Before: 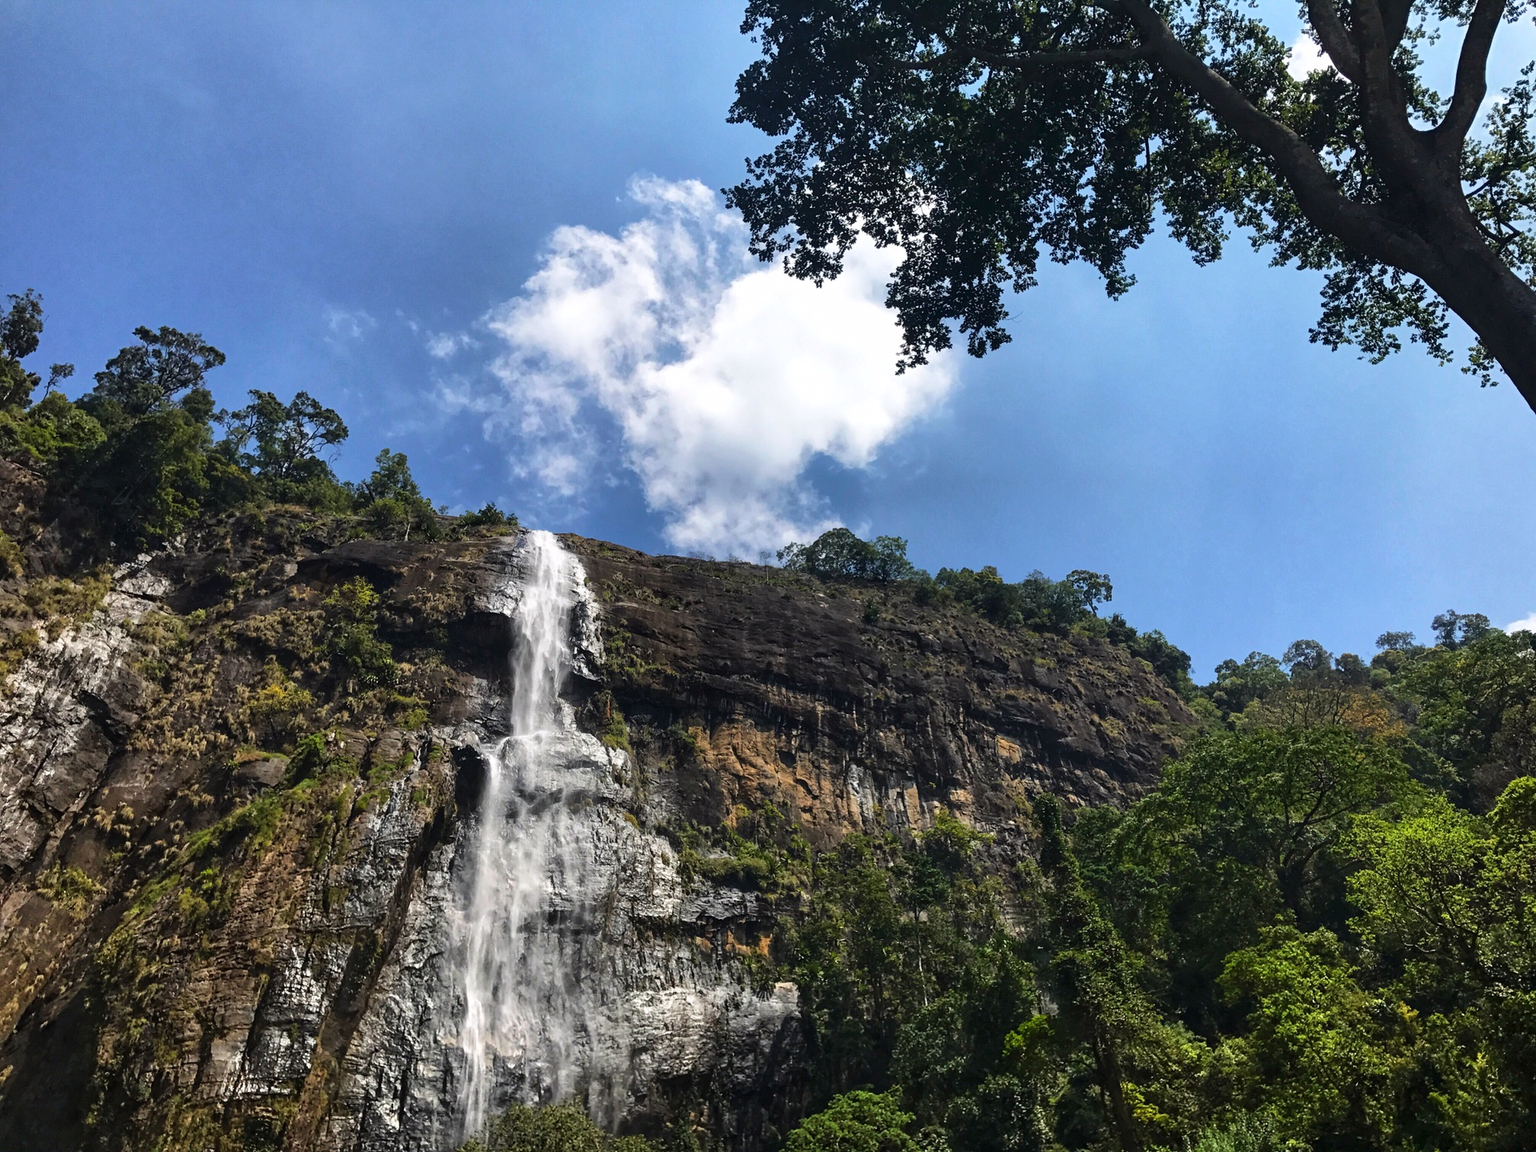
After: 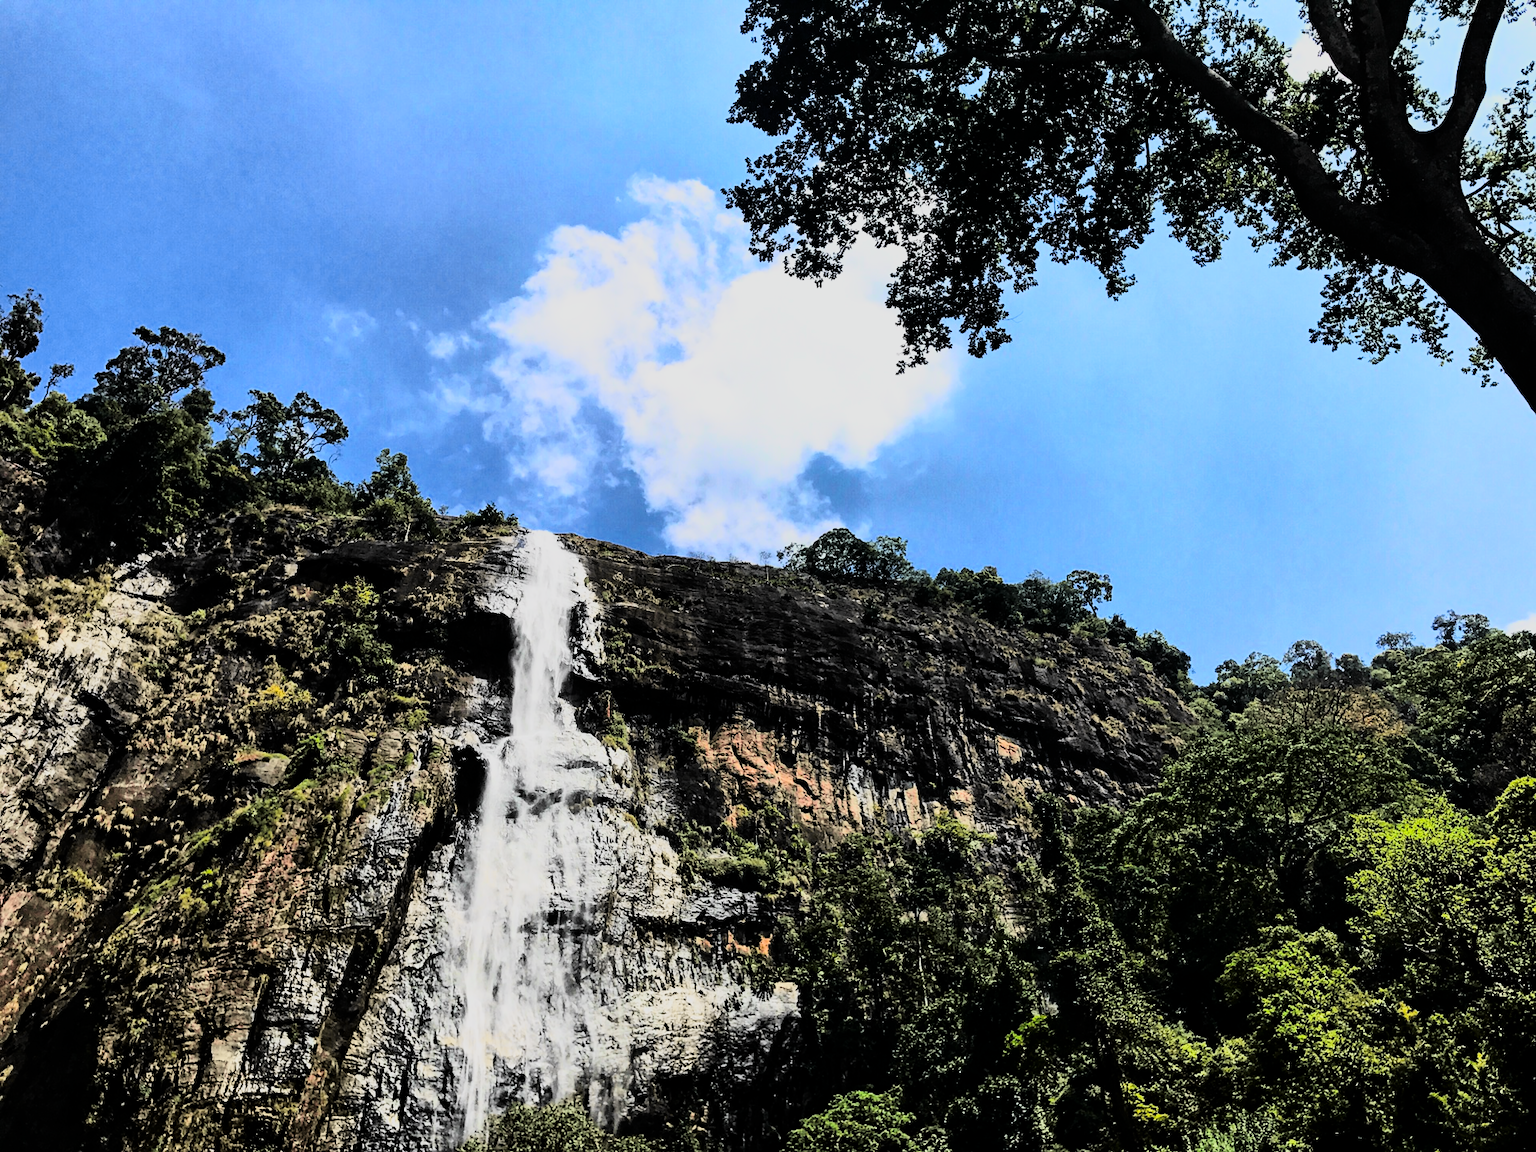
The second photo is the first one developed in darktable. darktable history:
tone curve: curves: ch0 [(0, 0) (0.058, 0.037) (0.214, 0.183) (0.304, 0.288) (0.561, 0.554) (0.687, 0.677) (0.768, 0.768) (0.858, 0.861) (0.987, 0.945)]; ch1 [(0, 0) (0.172, 0.123) (0.312, 0.296) (0.432, 0.448) (0.471, 0.469) (0.502, 0.5) (0.521, 0.505) (0.565, 0.569) (0.663, 0.663) (0.703, 0.721) (0.857, 0.917) (1, 1)]; ch2 [(0, 0) (0.411, 0.424) (0.485, 0.497) (0.502, 0.5) (0.517, 0.511) (0.556, 0.562) (0.626, 0.594) (0.709, 0.661) (1, 1)], color space Lab, independent channels, preserve colors none
exposure: black level correction 0, exposure 1.2 EV, compensate highlight preservation false
tone equalizer: -8 EV -0.431 EV, -7 EV -0.356 EV, -6 EV -0.298 EV, -5 EV -0.25 EV, -3 EV 0.197 EV, -2 EV 0.307 EV, -1 EV 0.395 EV, +0 EV 0.405 EV, edges refinement/feathering 500, mask exposure compensation -1.57 EV, preserve details no
levels: black 3.87%, levels [0, 0.618, 1]
filmic rgb: black relative exposure -7.21 EV, white relative exposure 5.35 EV, hardness 3.02, color science v6 (2022)
contrast brightness saturation: contrast 0.231, brightness 0.098, saturation 0.294
